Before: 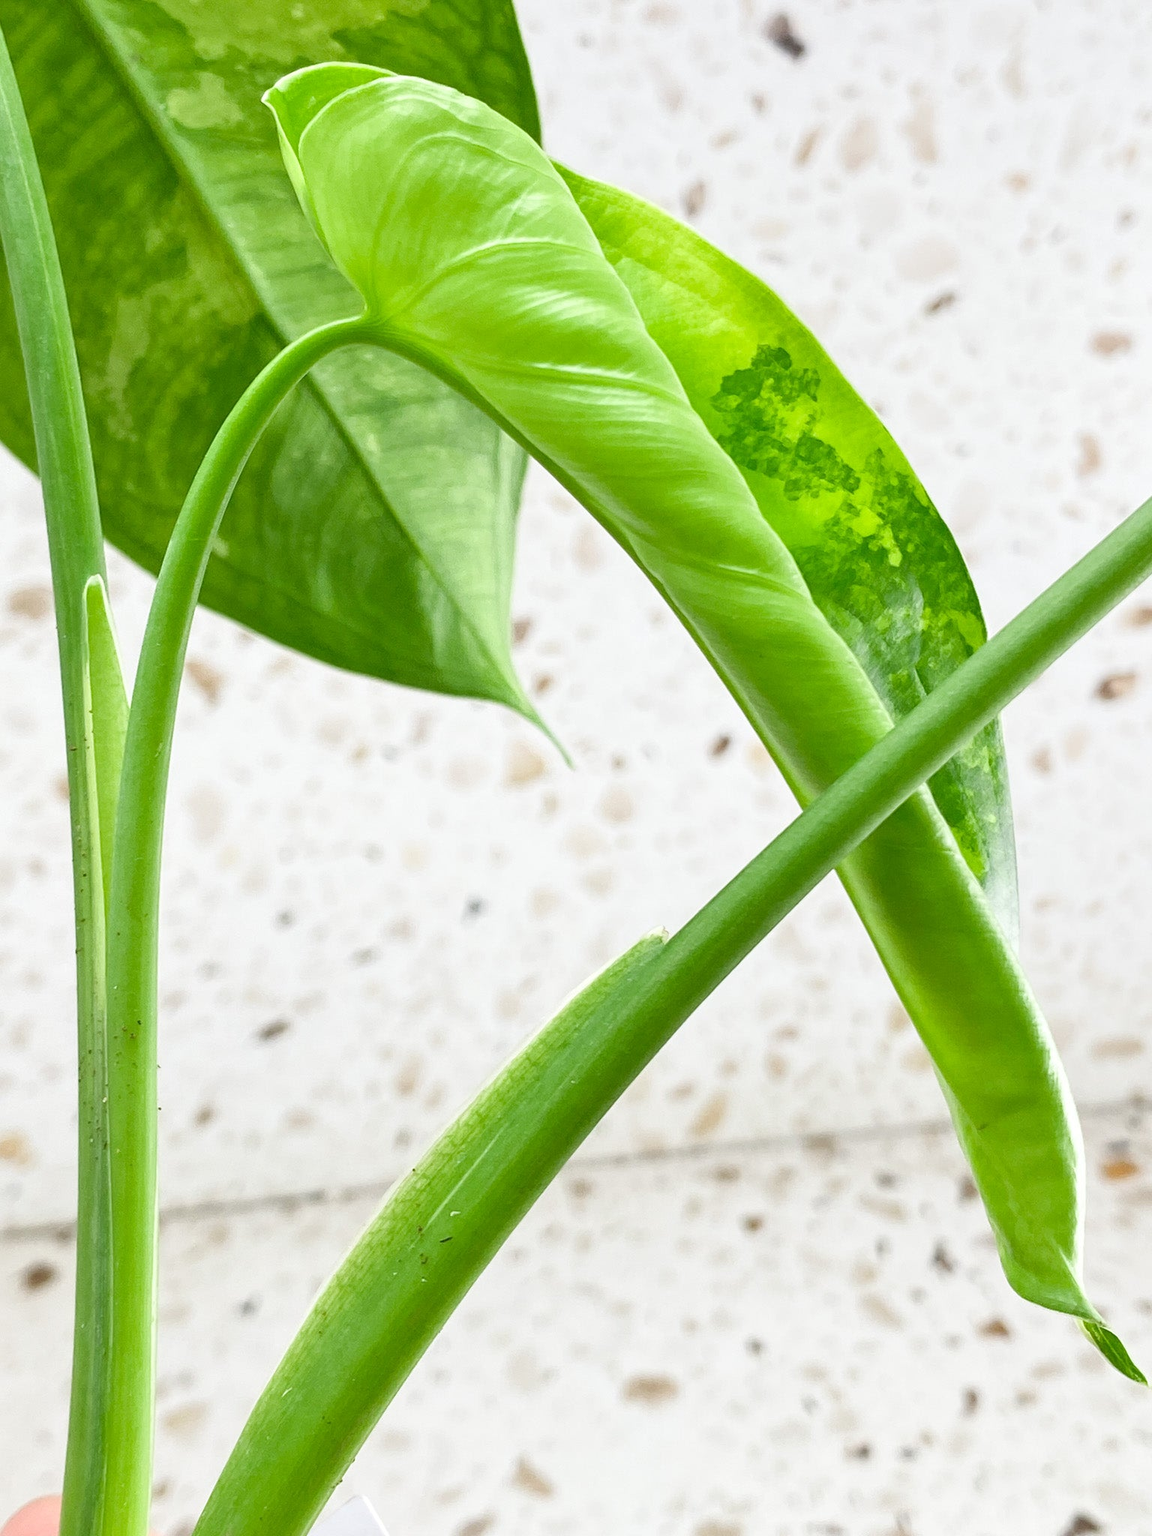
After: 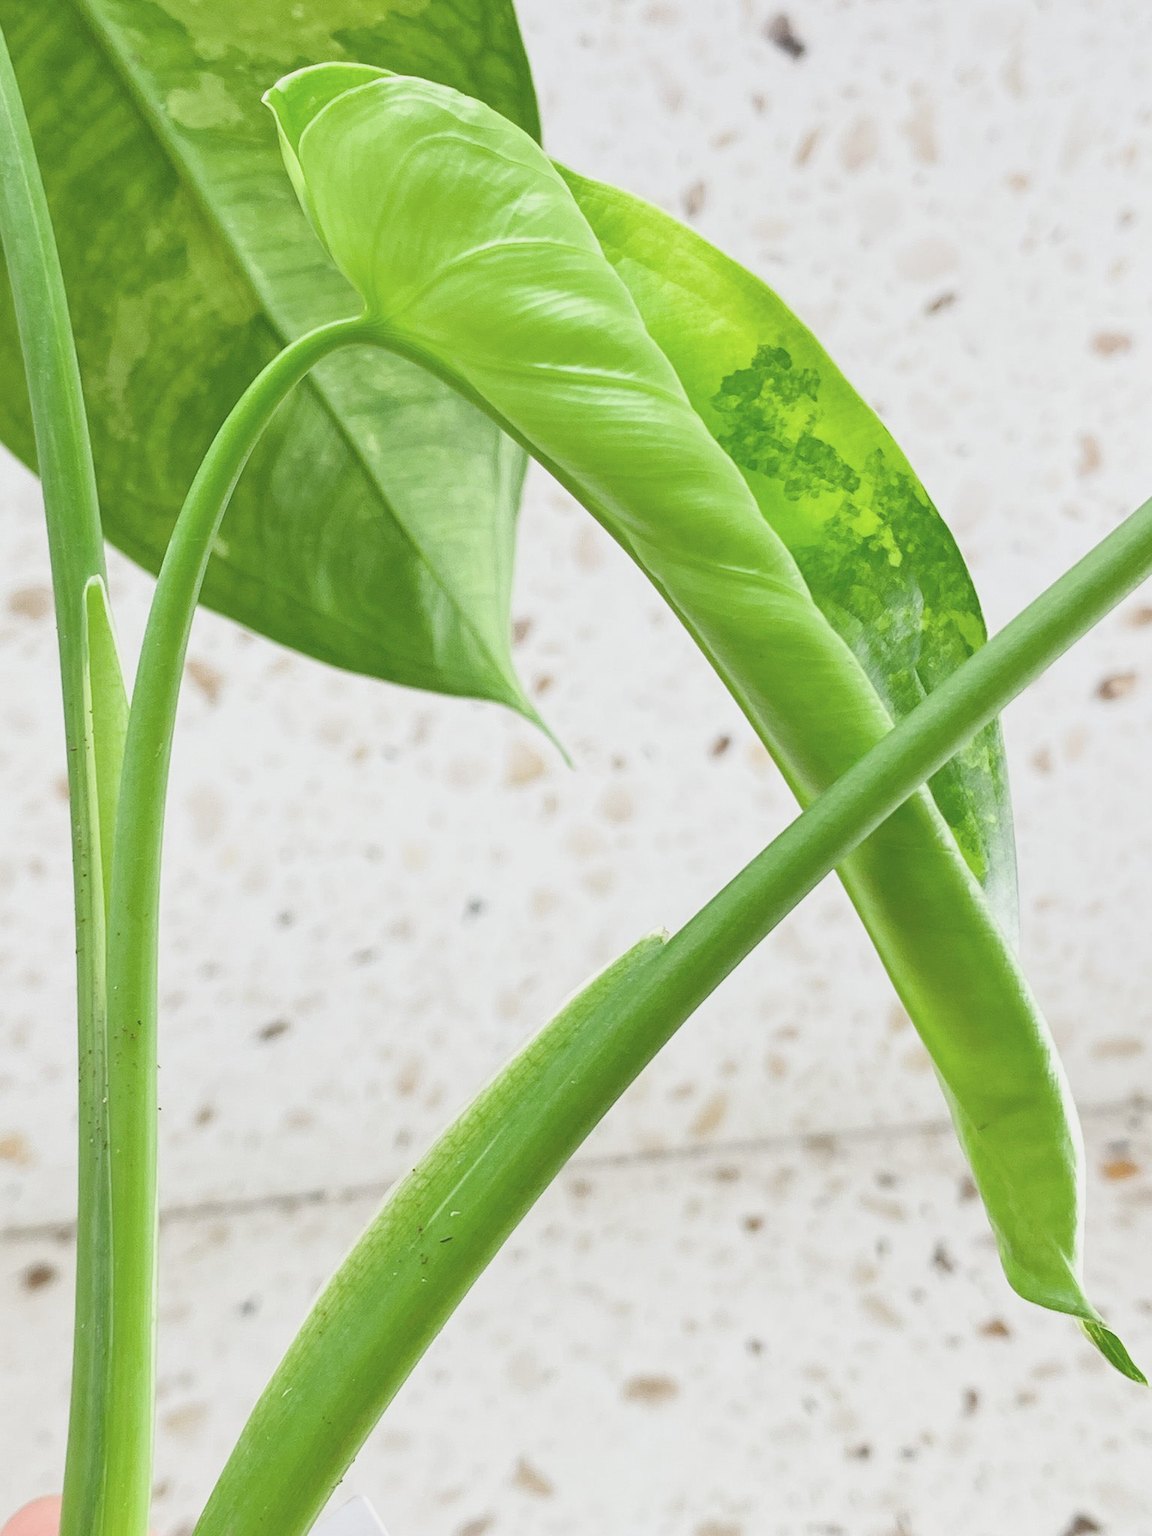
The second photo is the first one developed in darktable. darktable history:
contrast brightness saturation: contrast -0.134, brightness 0.052, saturation -0.138
